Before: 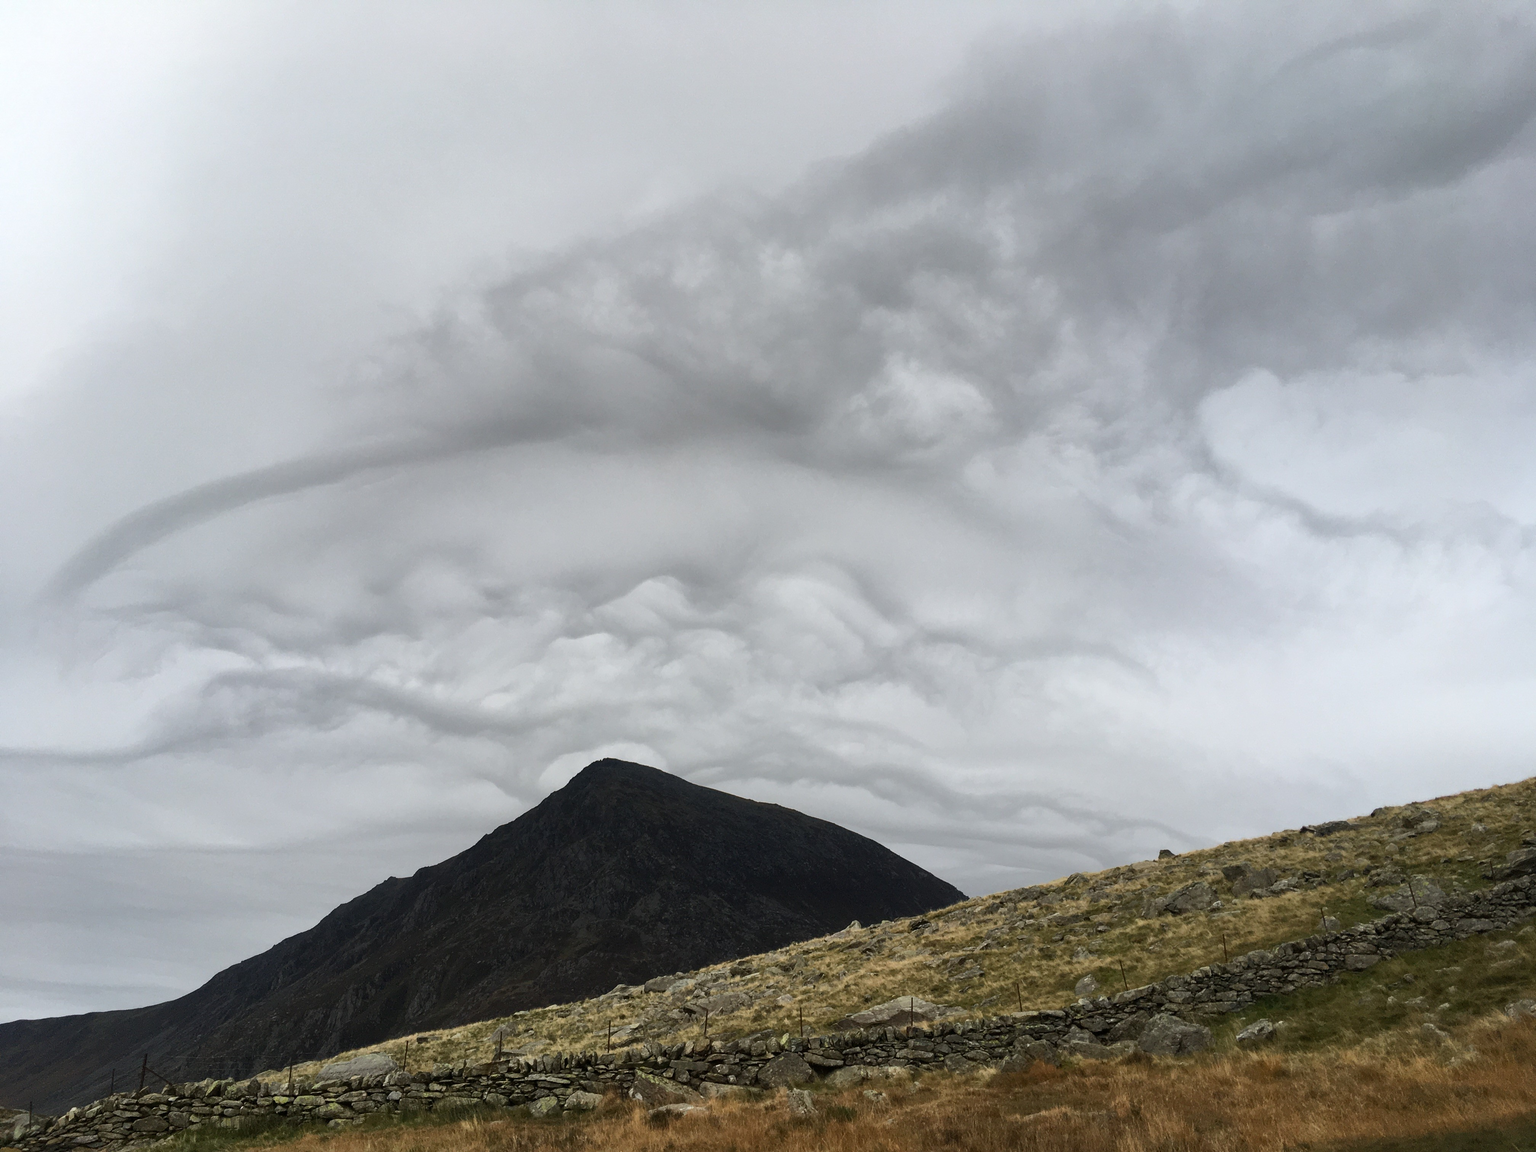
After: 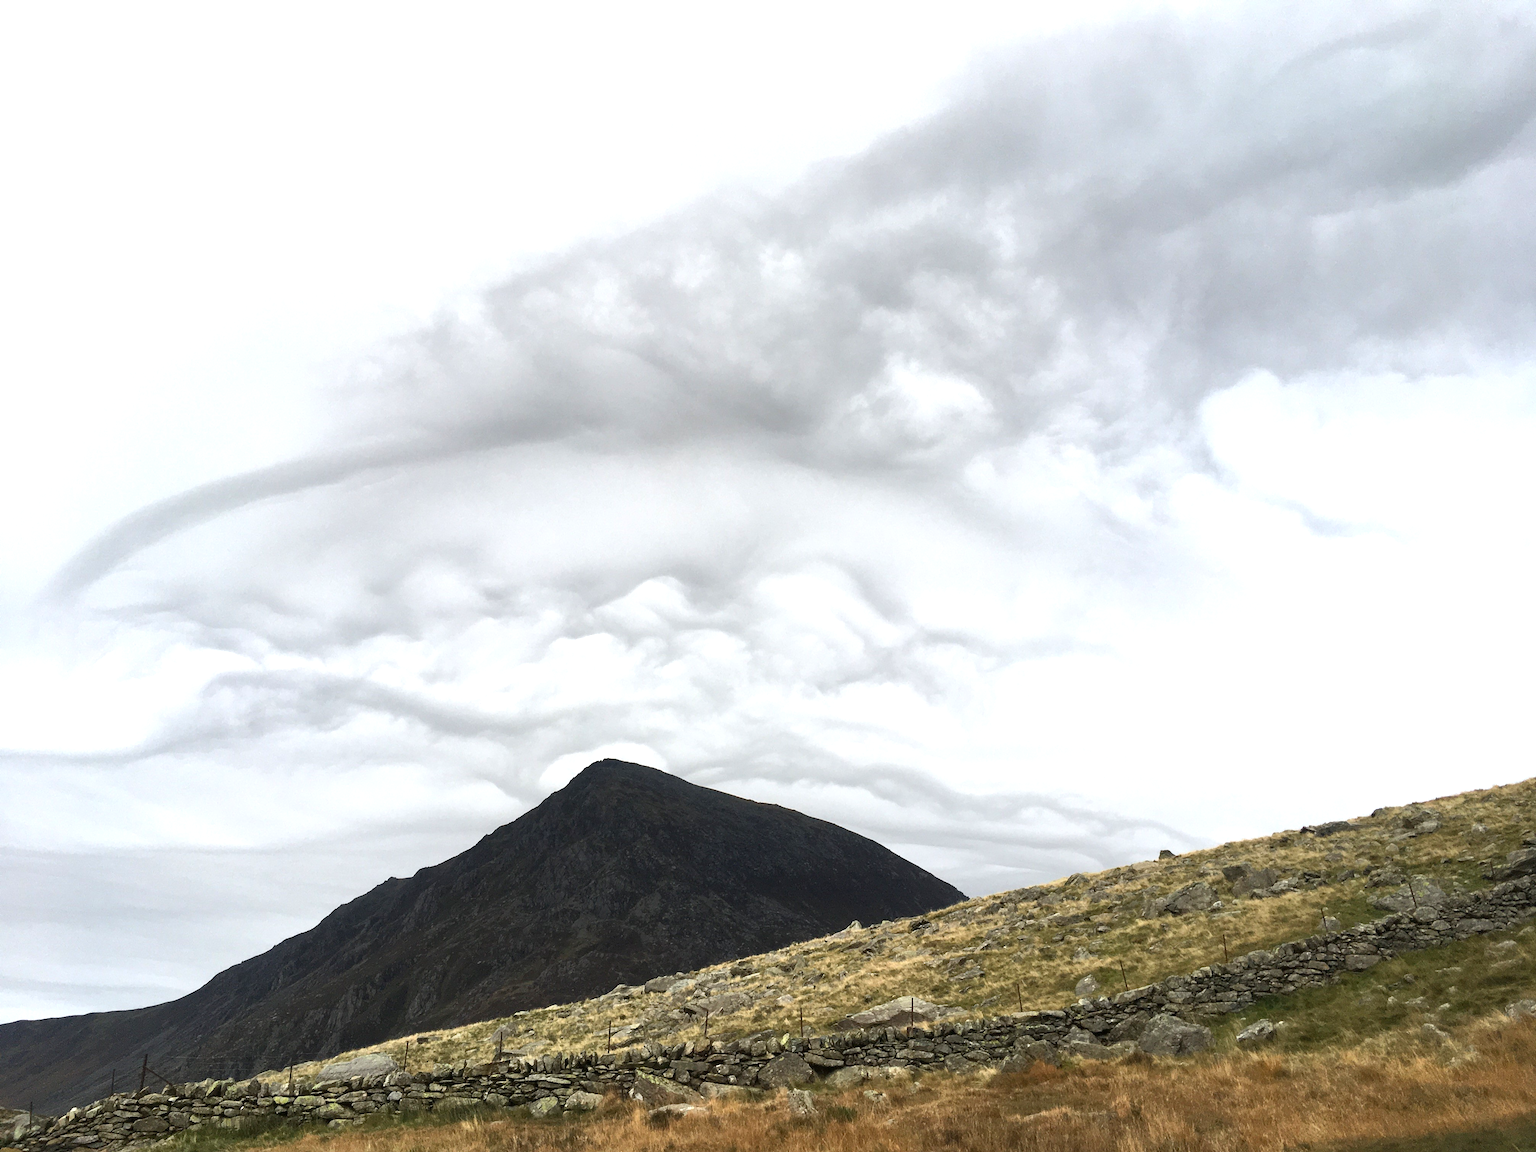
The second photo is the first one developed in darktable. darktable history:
exposure: black level correction 0, exposure 0.89 EV, compensate exposure bias true, compensate highlight preservation false
